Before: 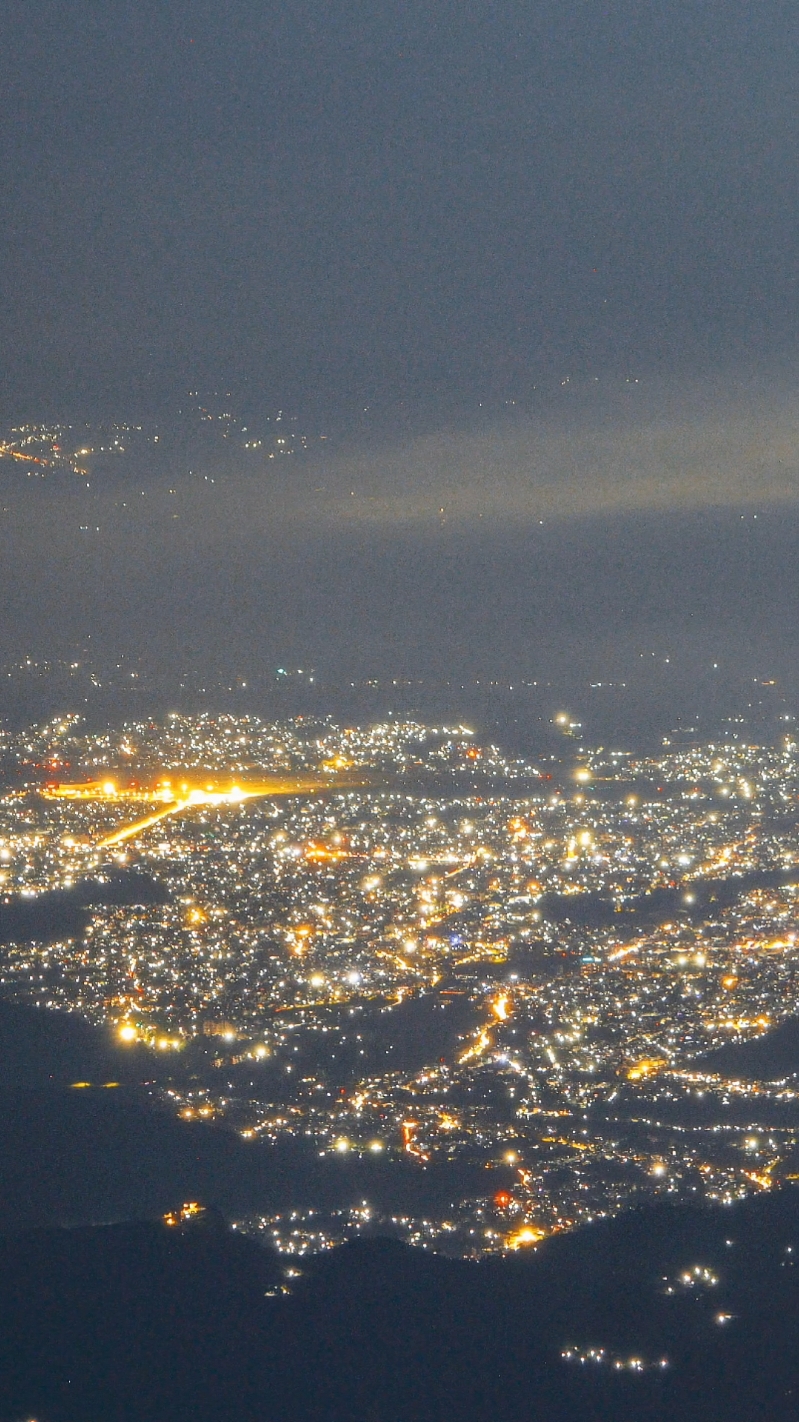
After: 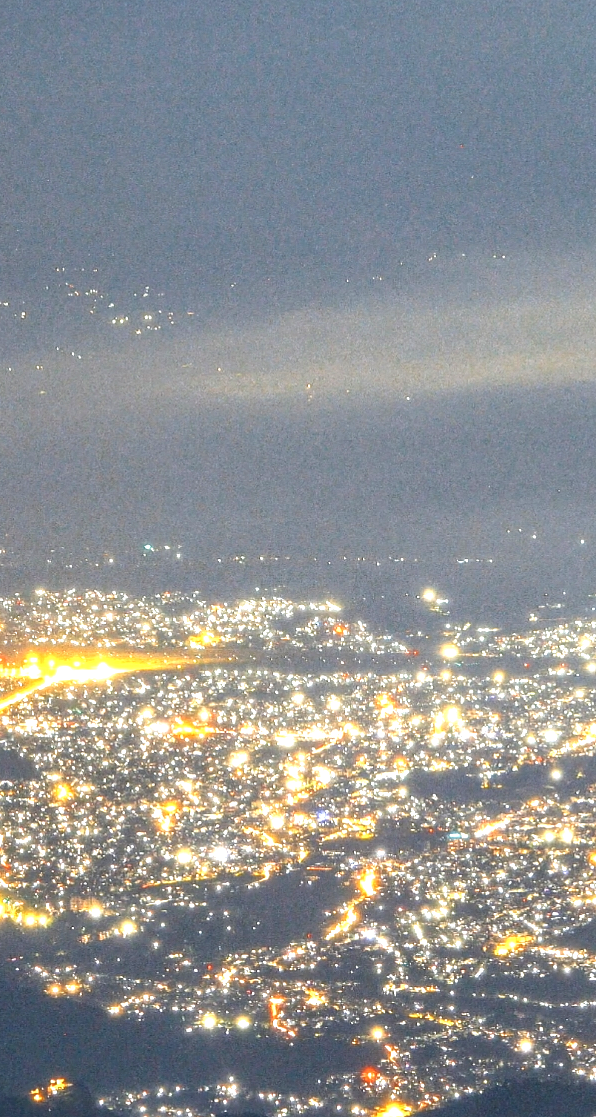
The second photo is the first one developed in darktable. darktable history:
local contrast: on, module defaults
crop: left 16.758%, top 8.735%, right 8.552%, bottom 12.669%
color calibration: illuminant same as pipeline (D50), adaptation XYZ, x 0.346, y 0.359, temperature 5018.72 K
exposure: black level correction 0, exposure 1 EV, compensate highlight preservation false
